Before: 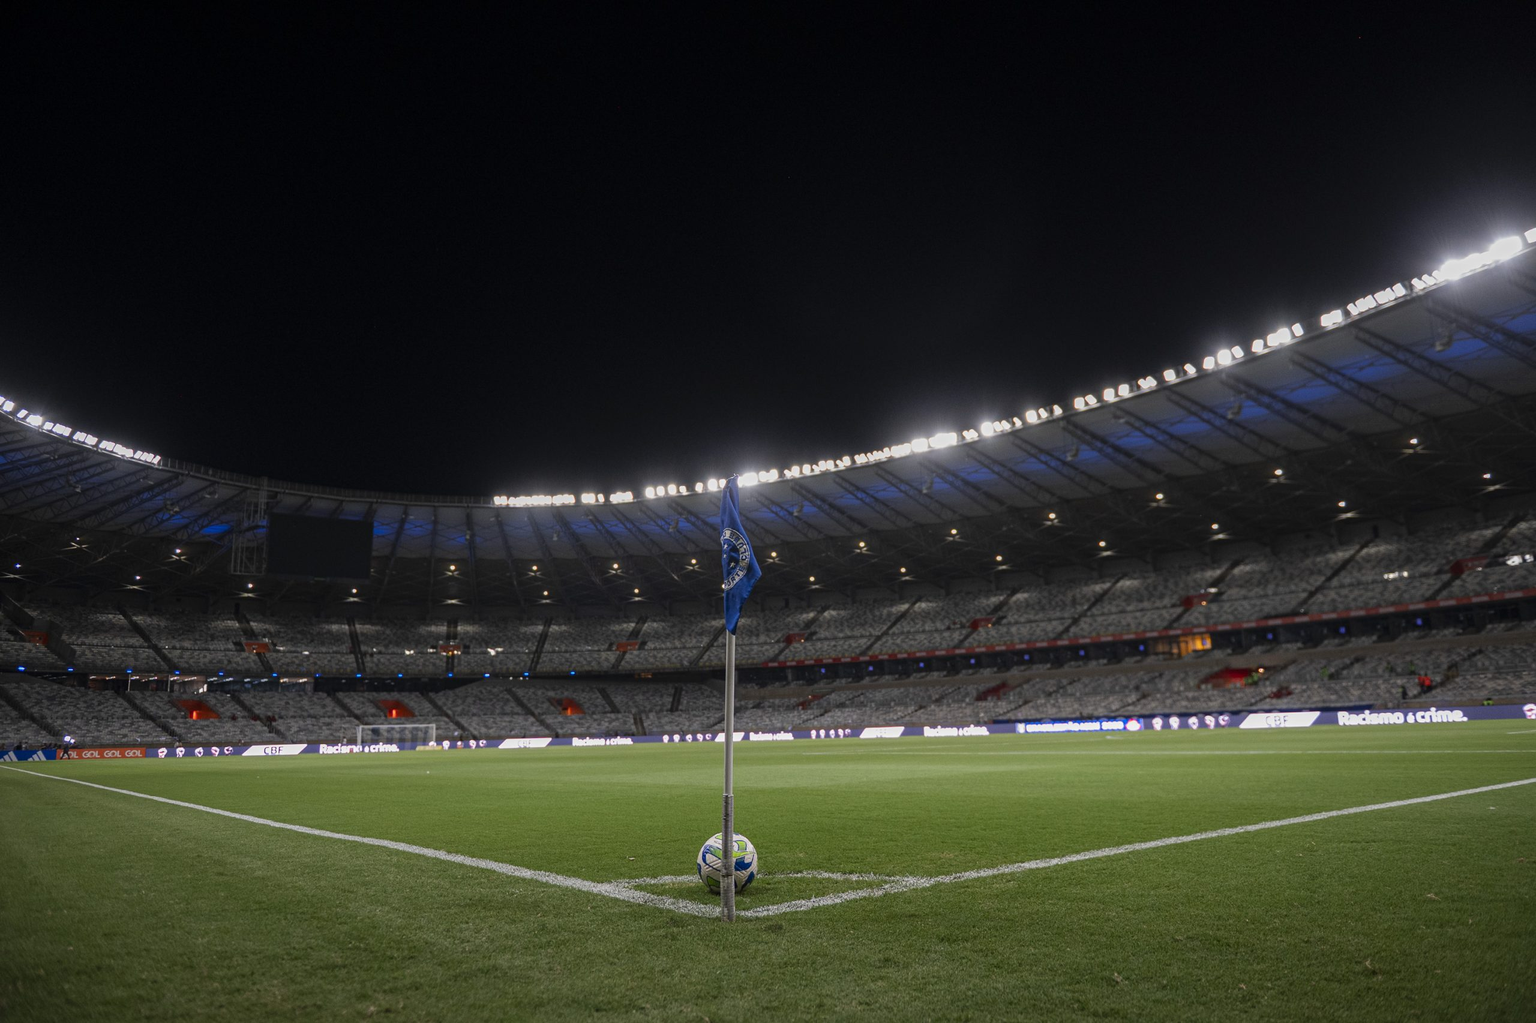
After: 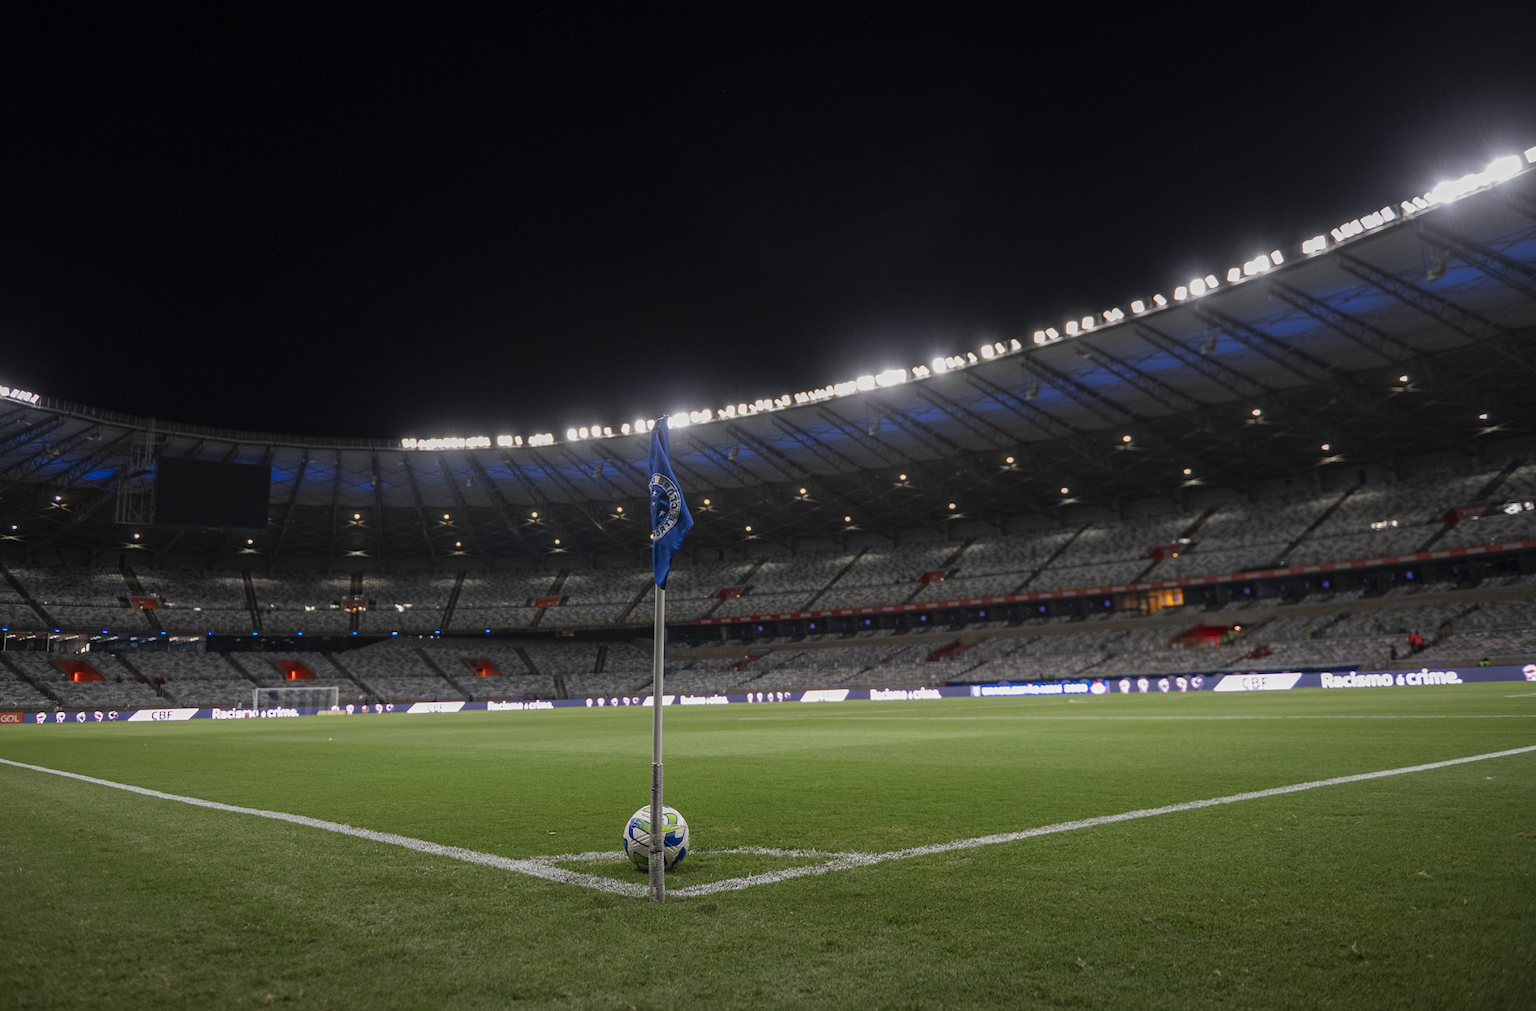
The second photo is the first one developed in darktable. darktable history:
crop and rotate: left 8.127%, top 9.165%
